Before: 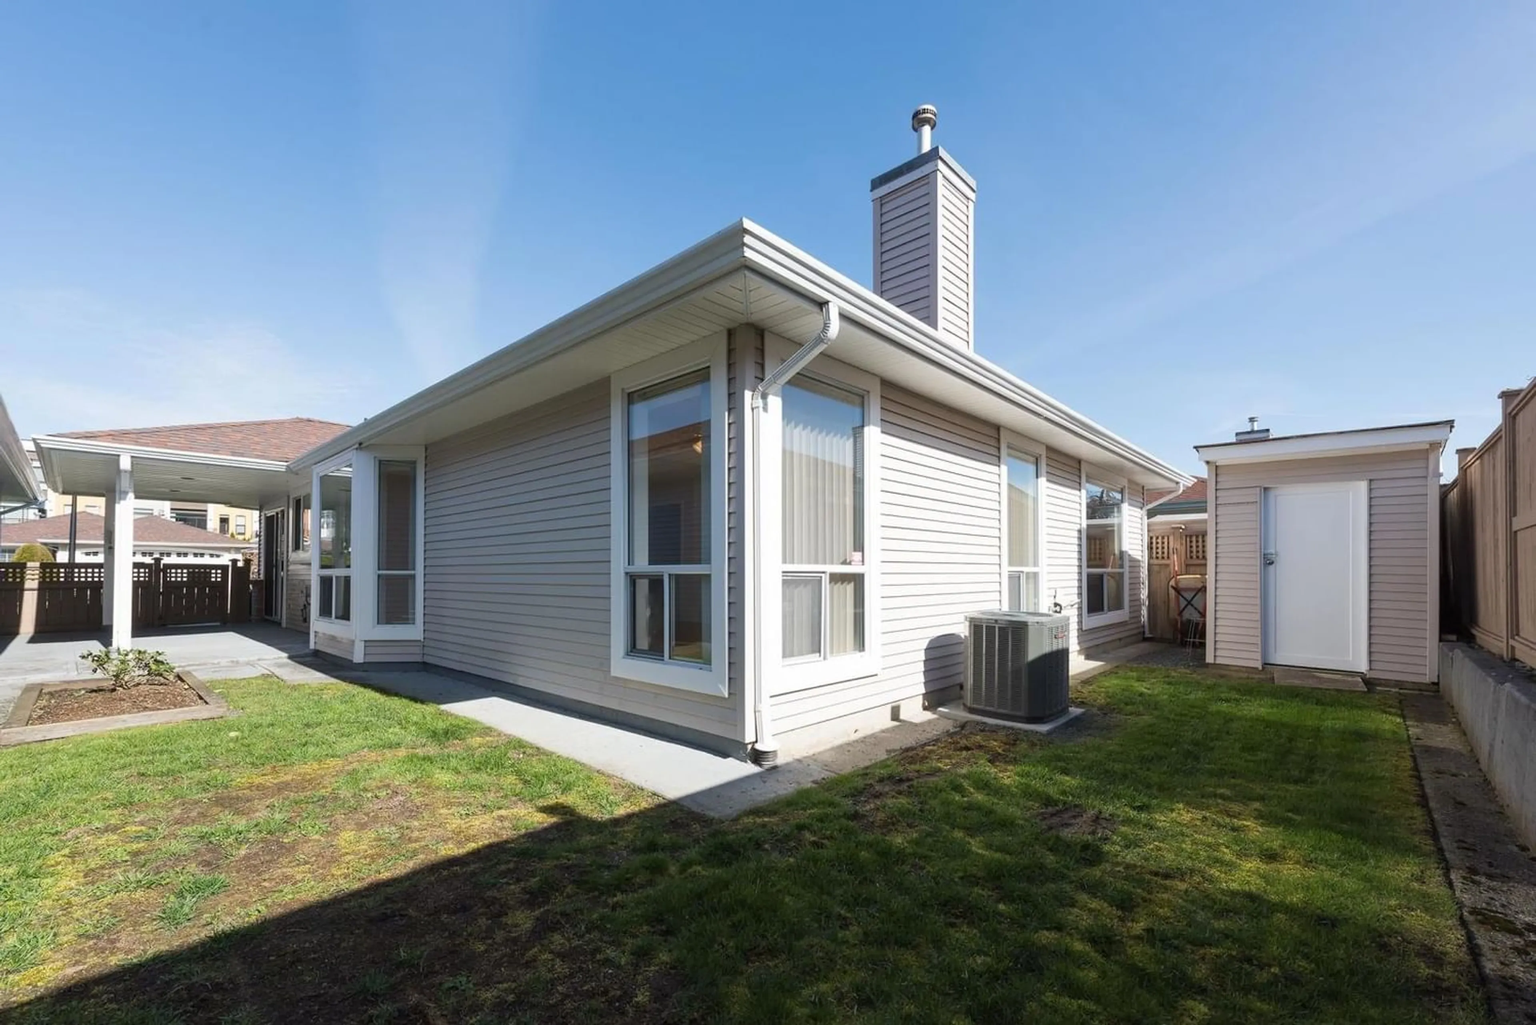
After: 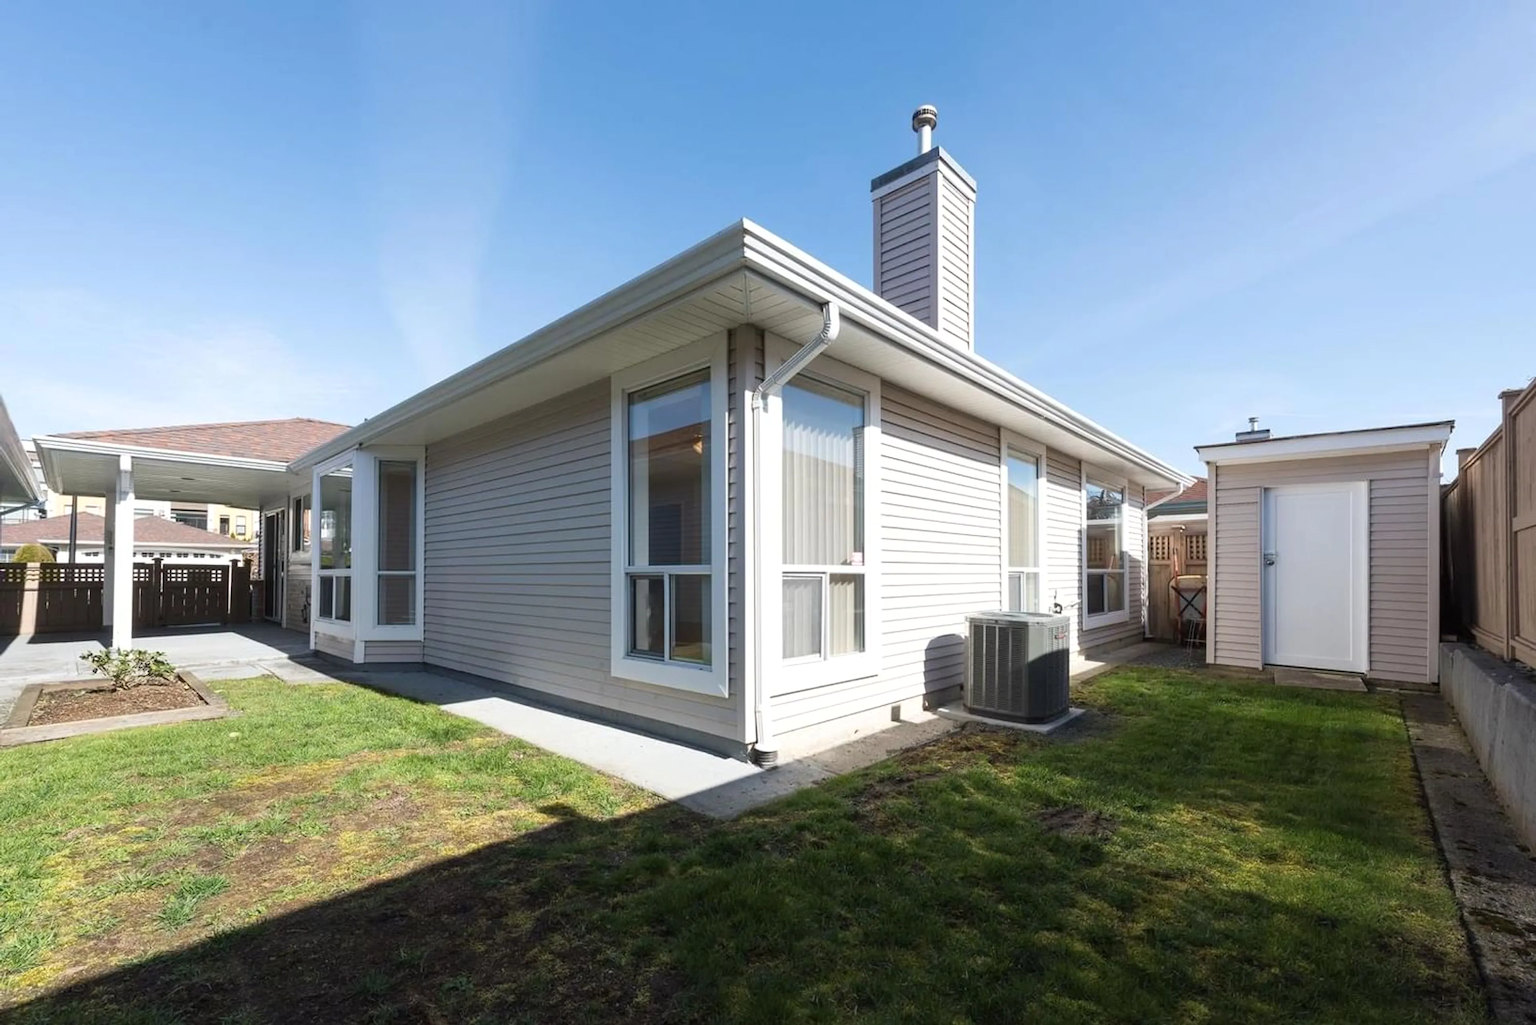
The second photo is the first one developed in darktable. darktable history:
shadows and highlights: shadows -12.18, white point adjustment 3.85, highlights 26.64
